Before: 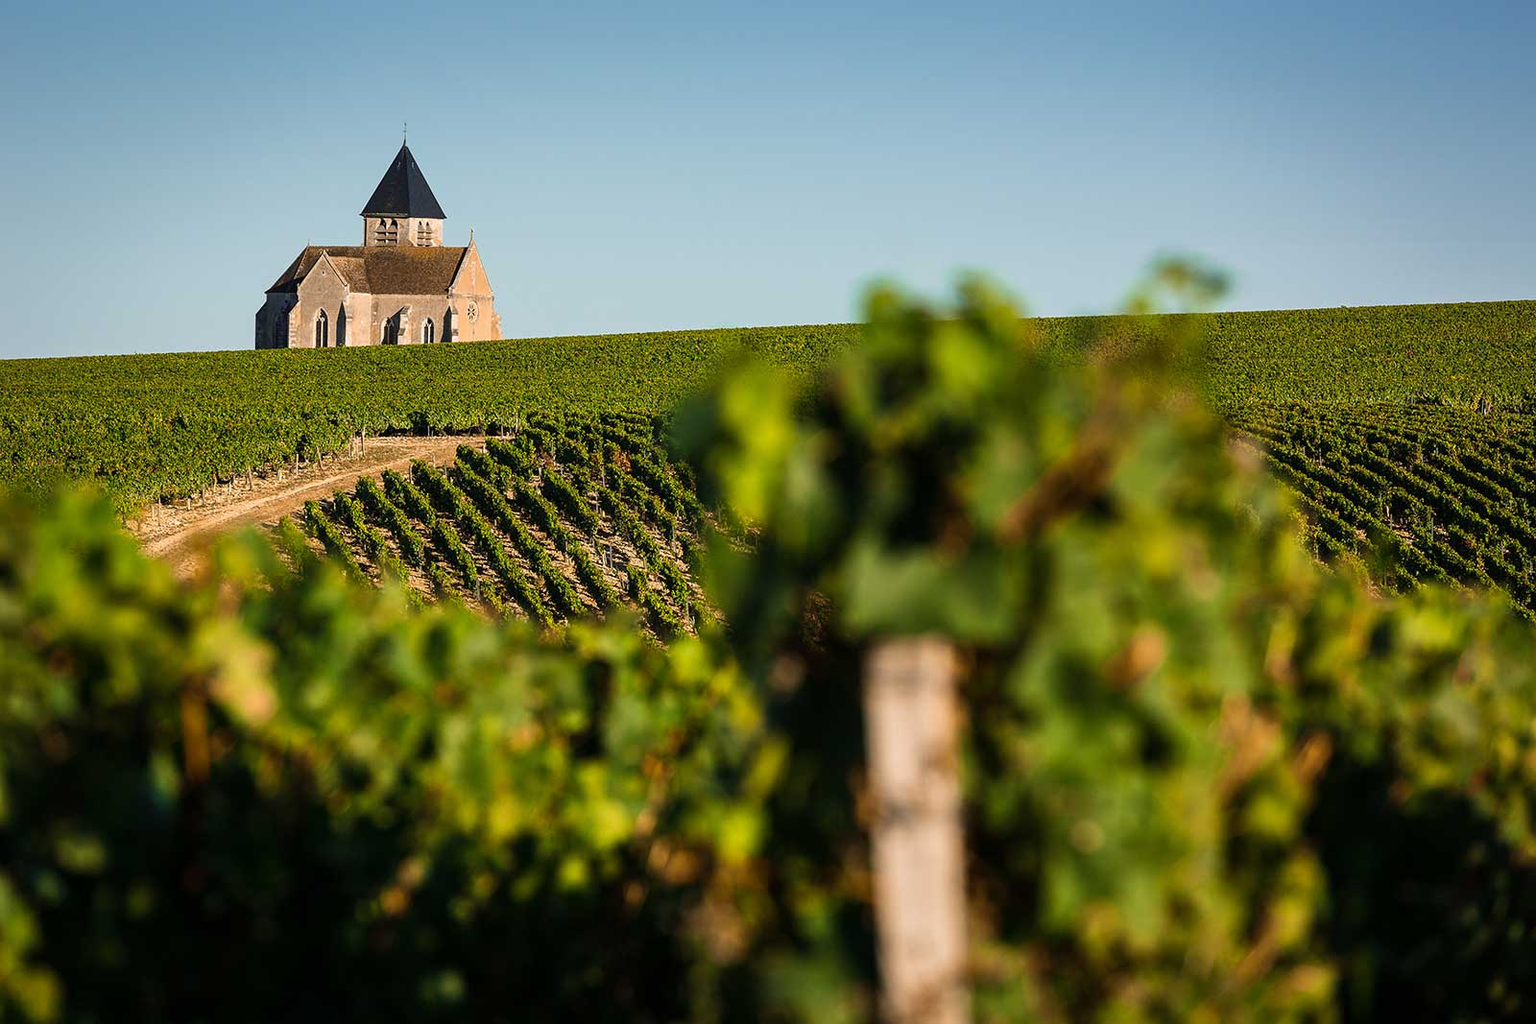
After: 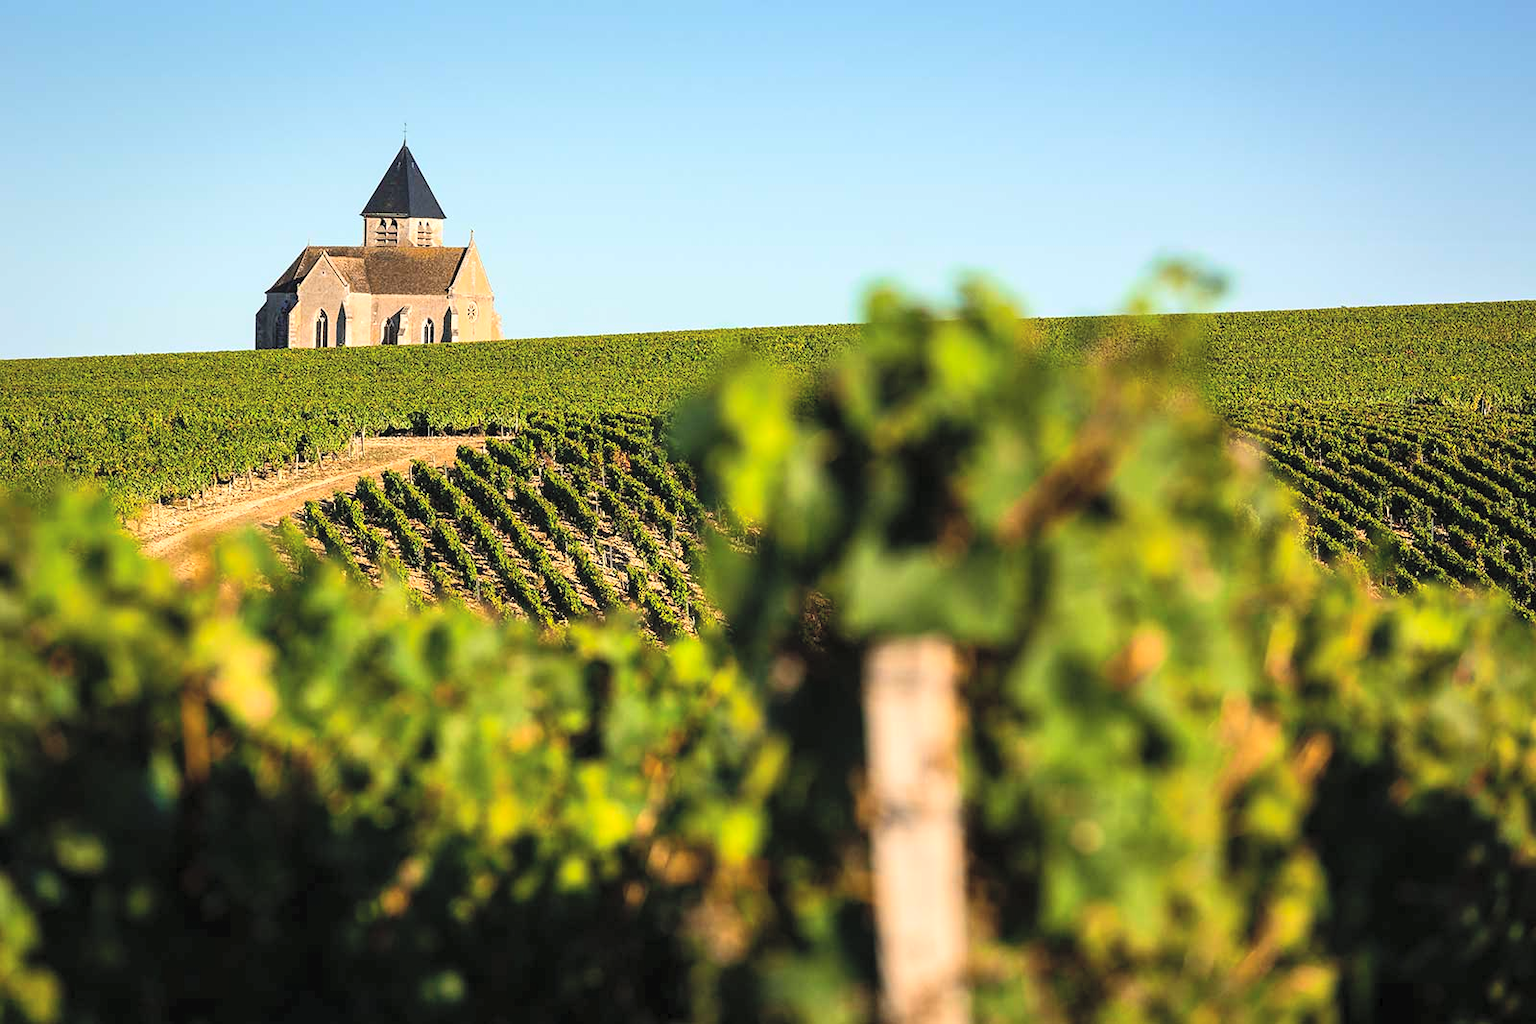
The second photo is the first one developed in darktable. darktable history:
white balance: emerald 1
contrast brightness saturation: contrast 0.1, brightness 0.3, saturation 0.14
tone equalizer: -8 EV -0.417 EV, -7 EV -0.389 EV, -6 EV -0.333 EV, -5 EV -0.222 EV, -3 EV 0.222 EV, -2 EV 0.333 EV, -1 EV 0.389 EV, +0 EV 0.417 EV, edges refinement/feathering 500, mask exposure compensation -1.57 EV, preserve details no
